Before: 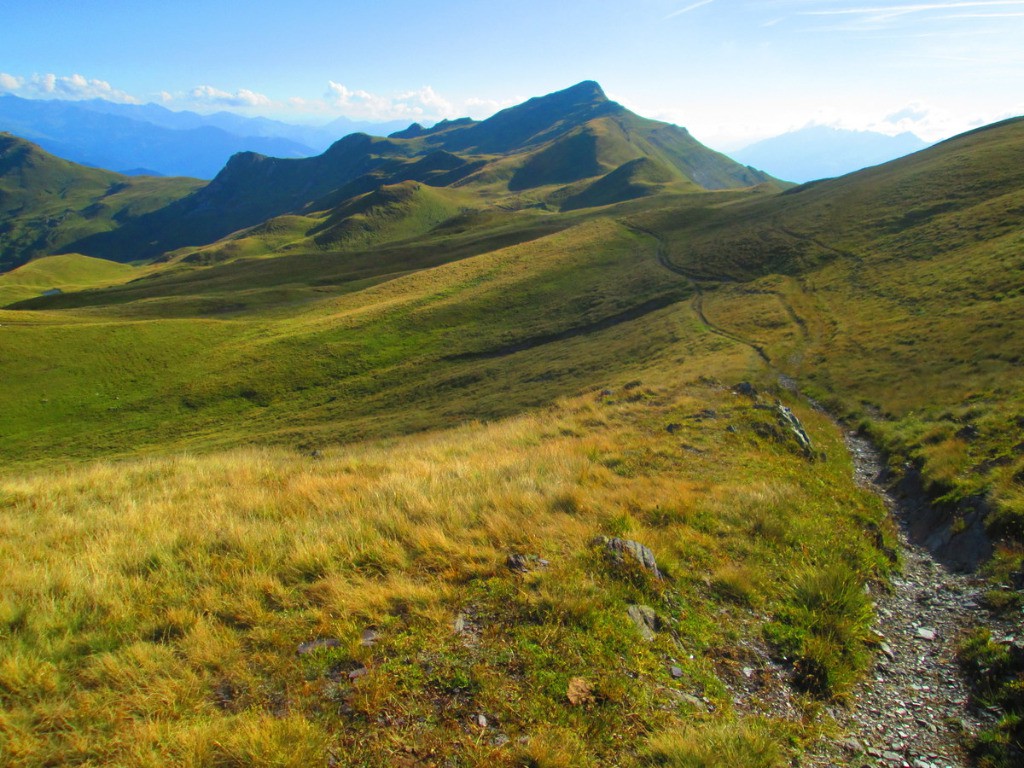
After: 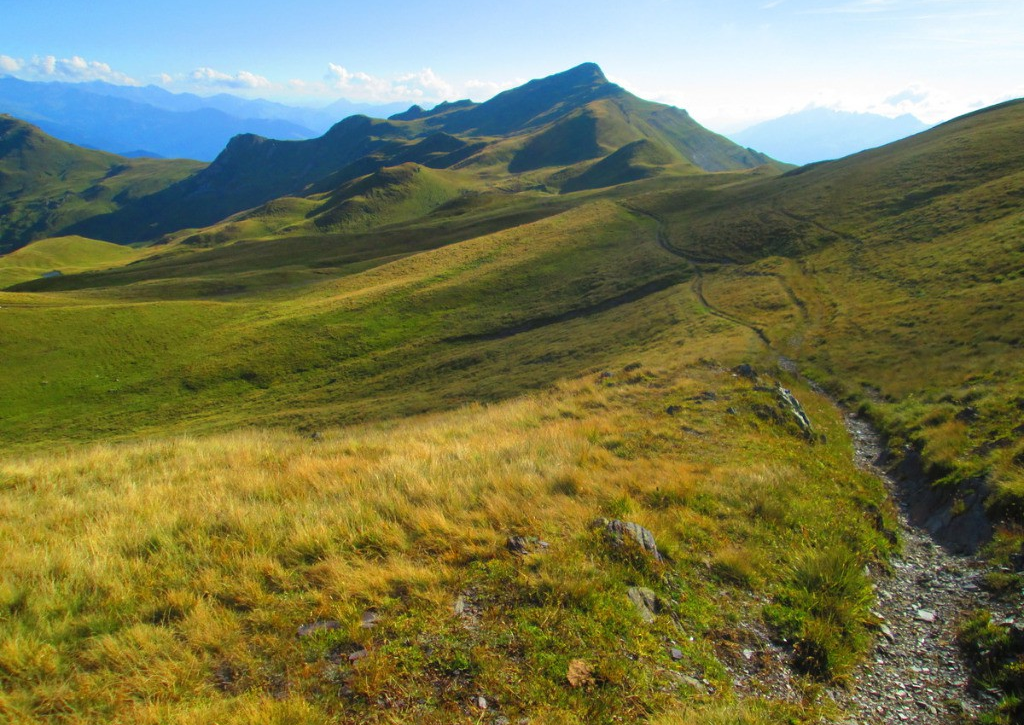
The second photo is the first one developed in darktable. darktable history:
crop and rotate: top 2.45%, bottom 3.14%
